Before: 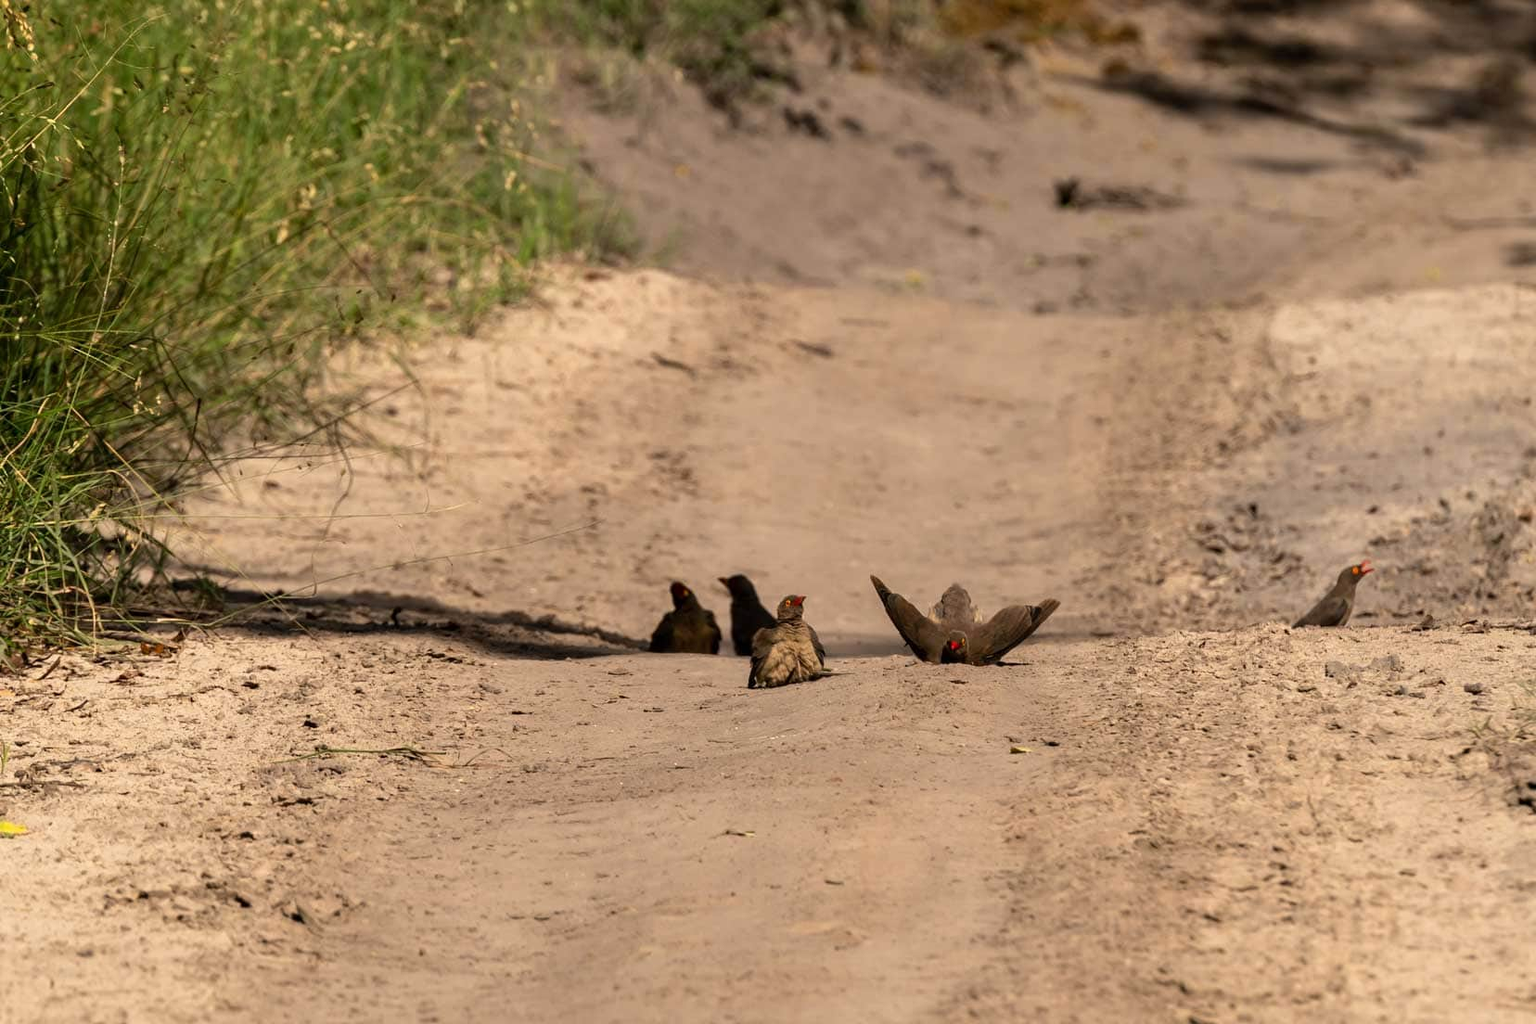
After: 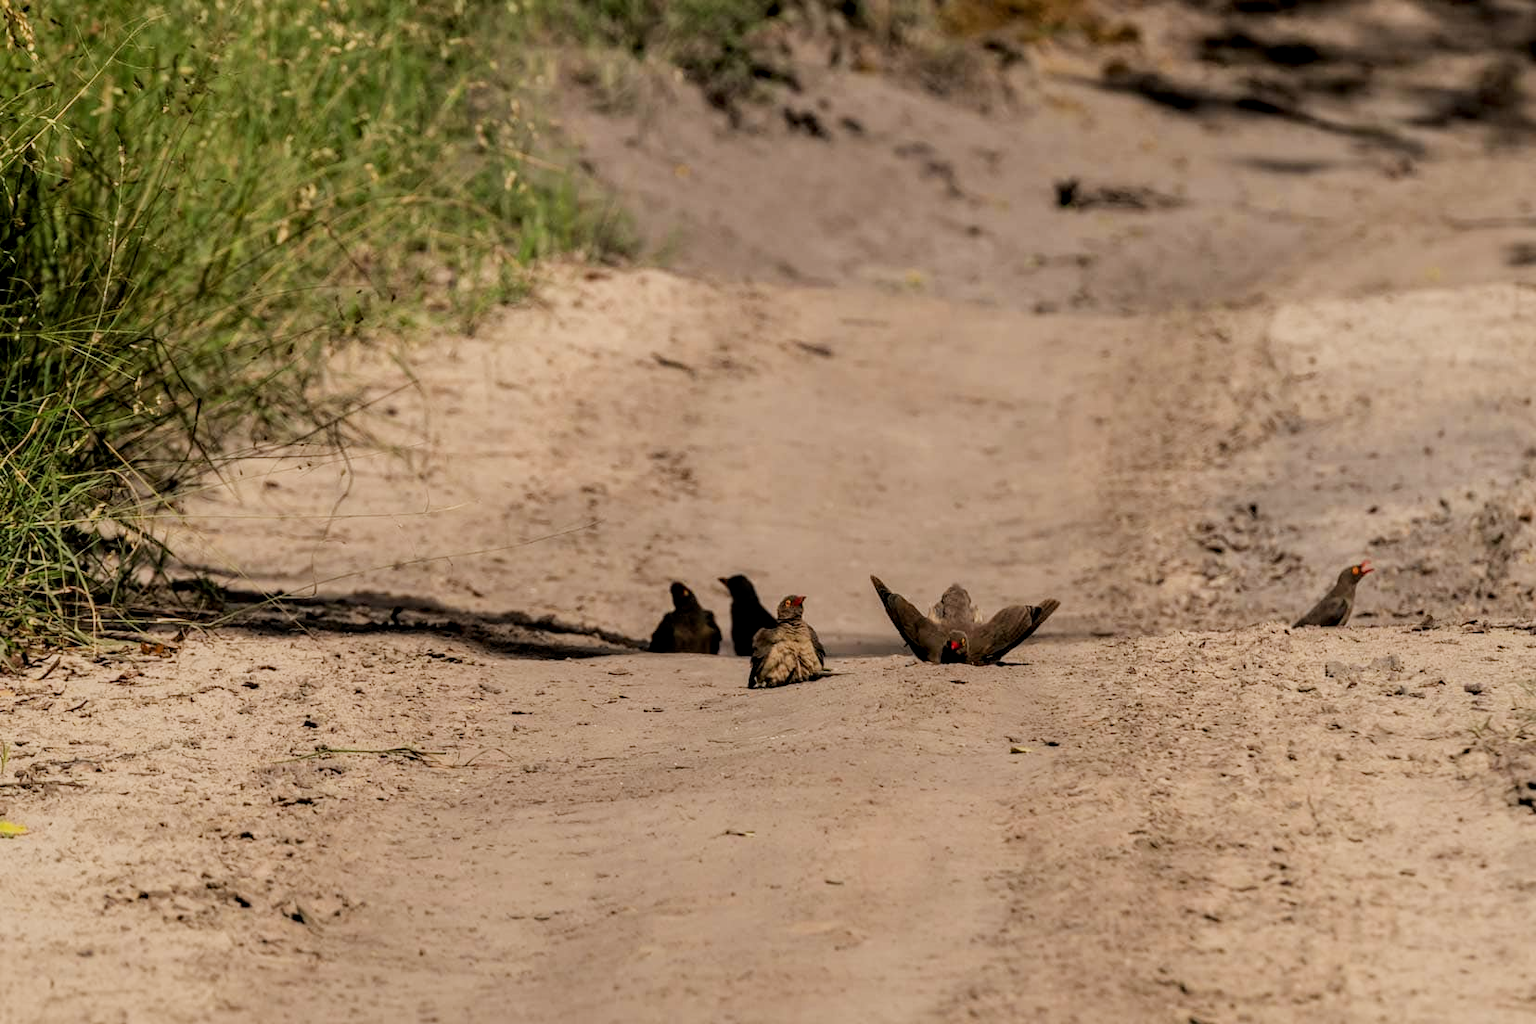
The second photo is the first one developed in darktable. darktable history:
filmic rgb: black relative exposure -7.65 EV, white relative exposure 4.56 EV, hardness 3.61, contrast 0.988
local contrast: on, module defaults
